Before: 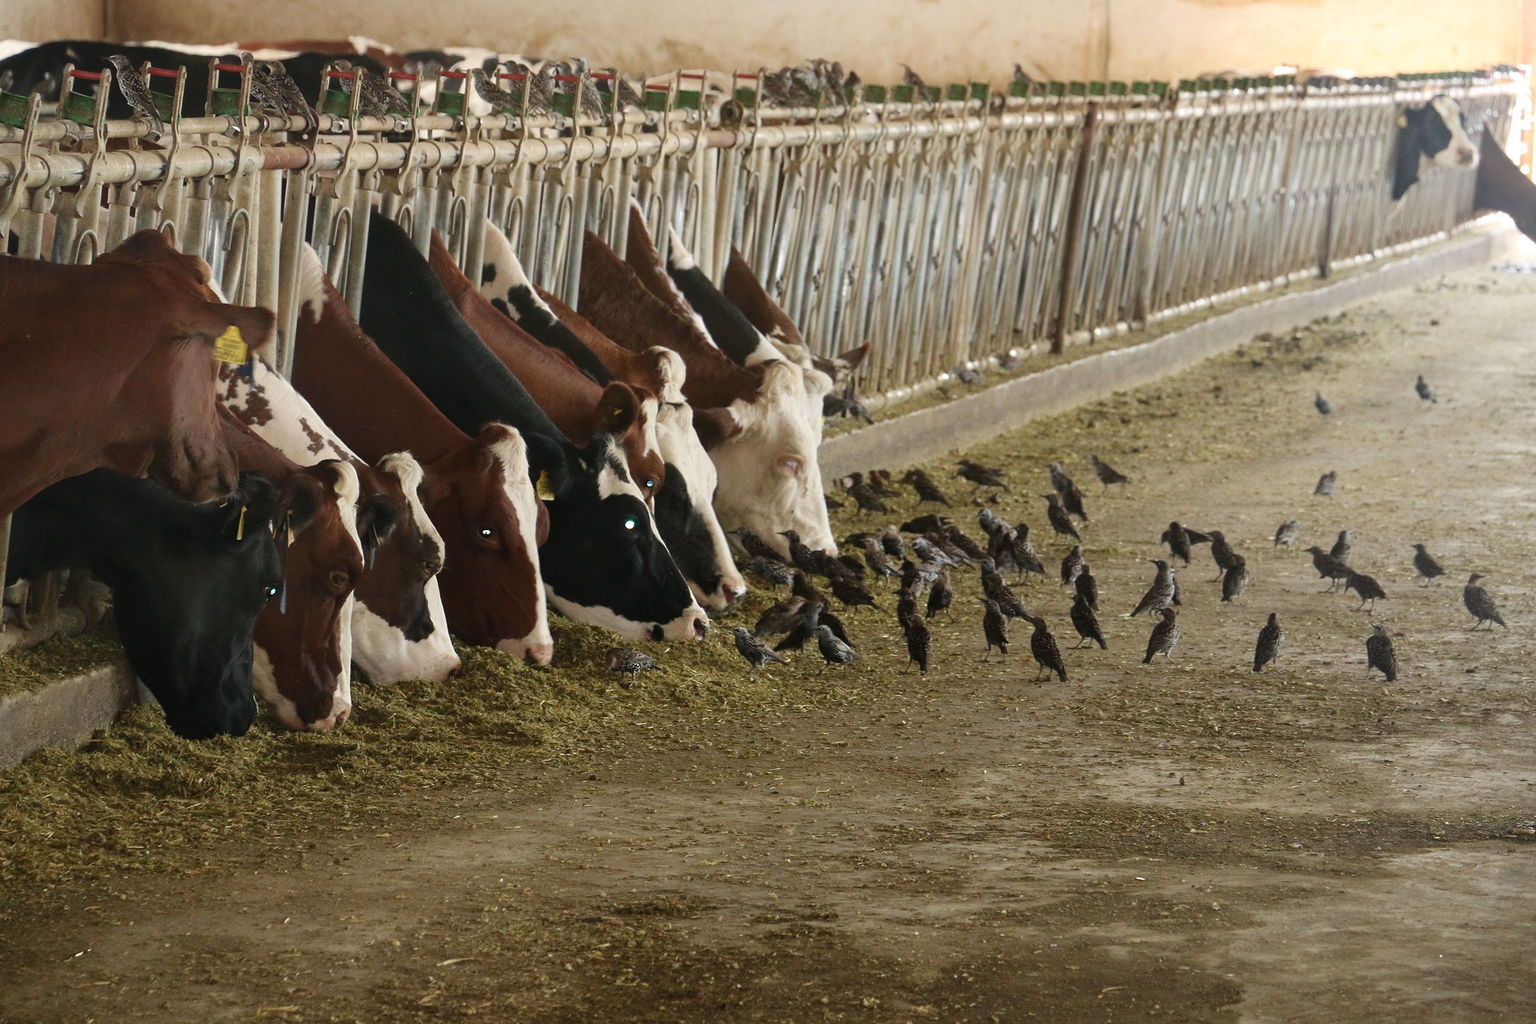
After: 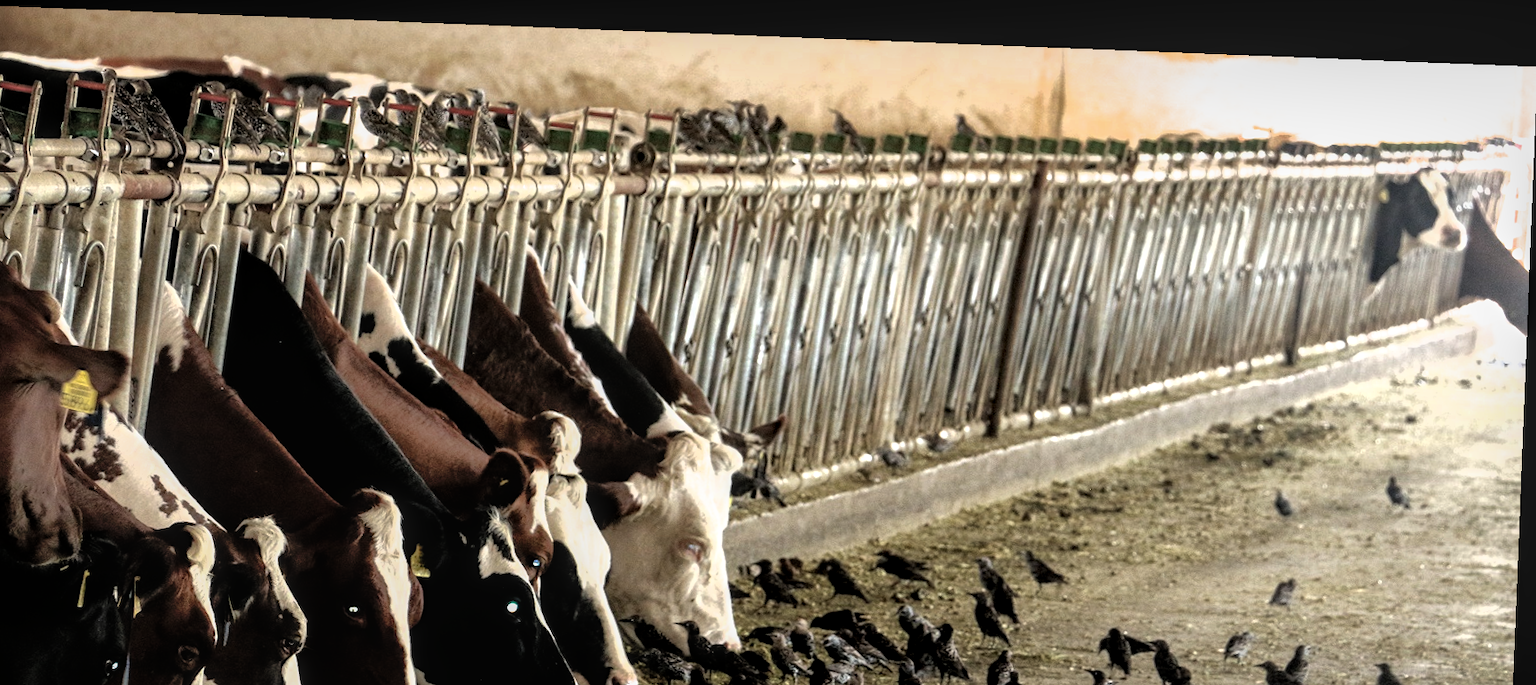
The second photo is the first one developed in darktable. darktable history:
local contrast: on, module defaults
filmic rgb: black relative exposure -8.2 EV, white relative exposure 2.2 EV, threshold 3 EV, hardness 7.11, latitude 85.74%, contrast 1.696, highlights saturation mix -4%, shadows ↔ highlights balance -2.69%, color science v5 (2021), contrast in shadows safe, contrast in highlights safe, enable highlight reconstruction true
rotate and perspective: rotation 2.27°, automatic cropping off
crop and rotate: left 11.812%, bottom 42.776%
shadows and highlights: on, module defaults
